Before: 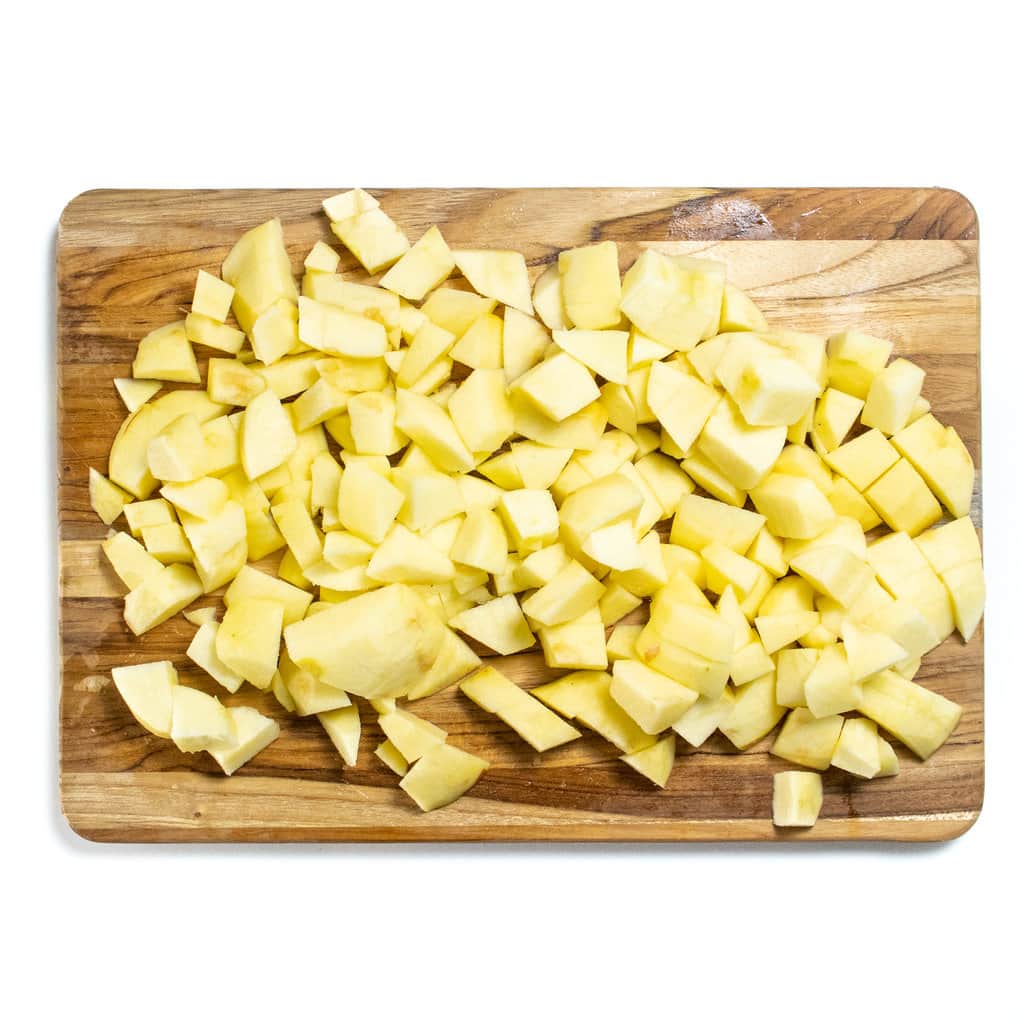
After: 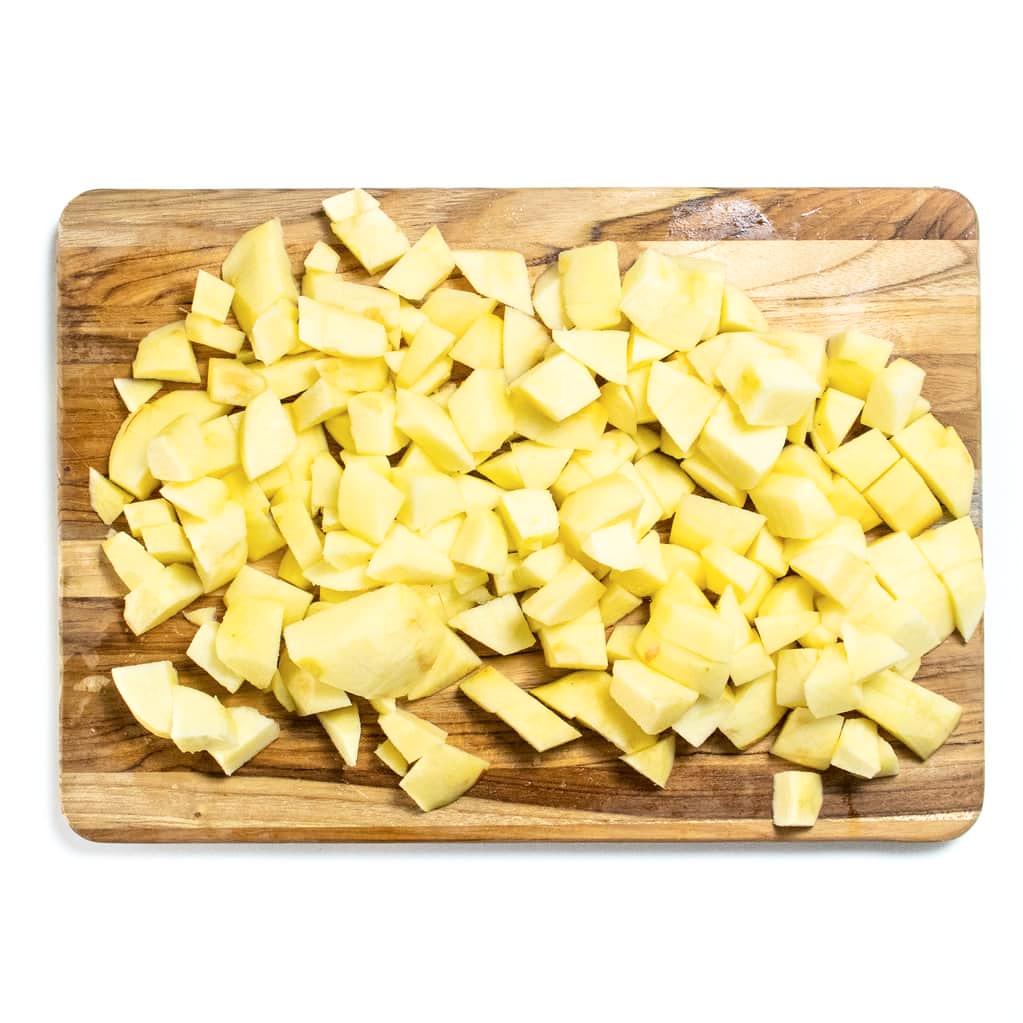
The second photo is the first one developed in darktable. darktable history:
tone equalizer: on, module defaults
contrast brightness saturation: contrast 0.15, brightness 0.05
